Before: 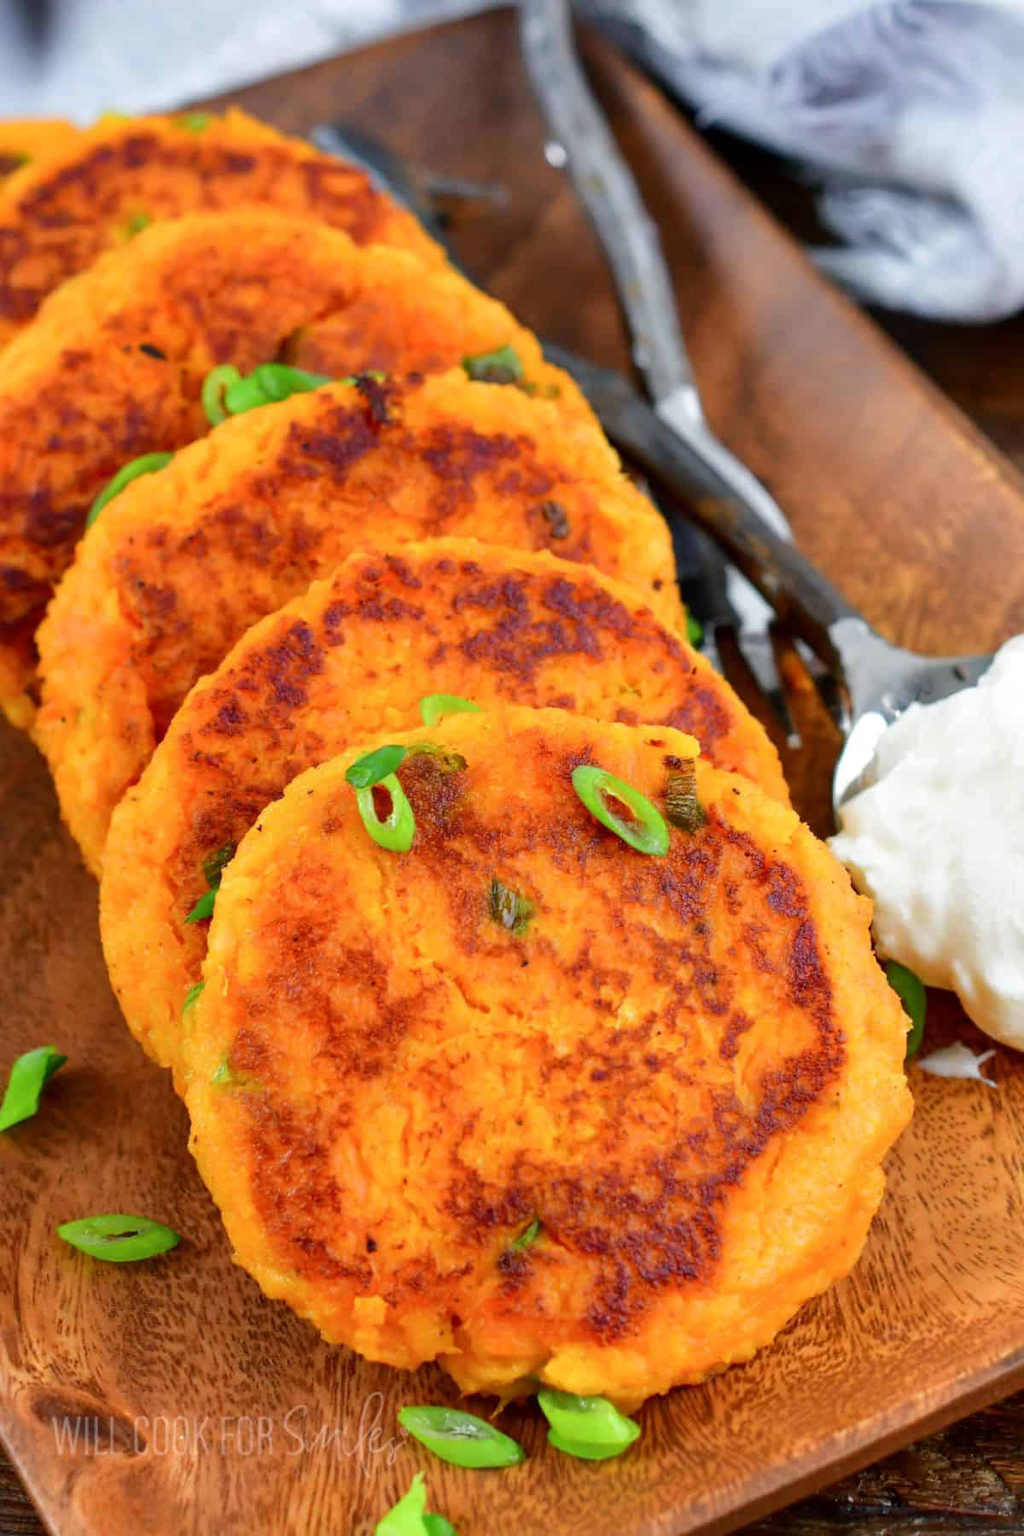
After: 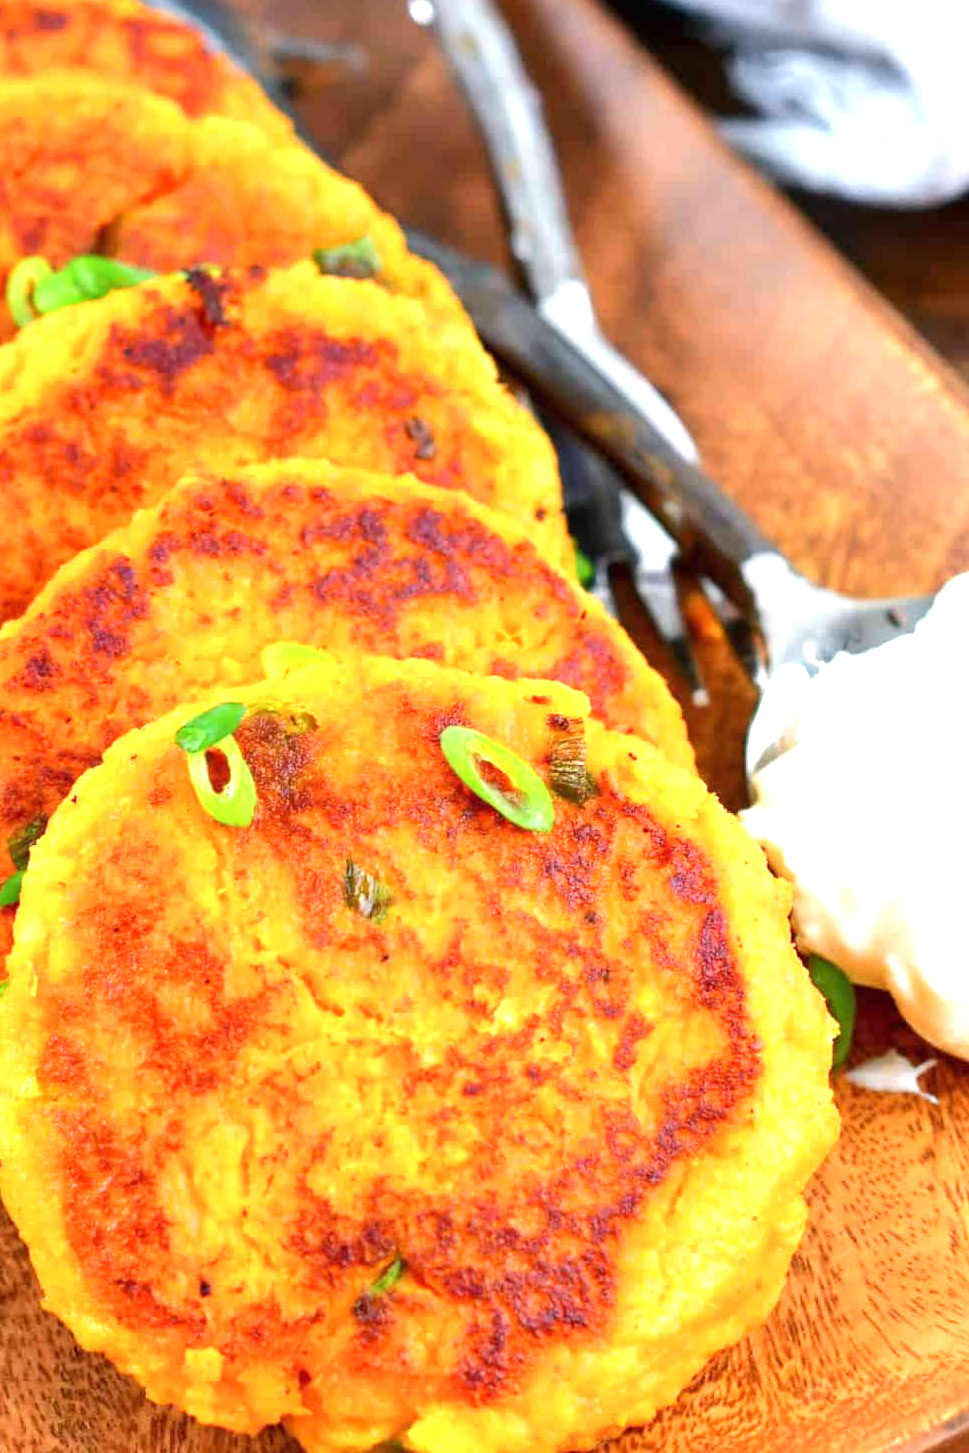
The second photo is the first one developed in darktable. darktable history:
exposure: black level correction 0, exposure 1.099 EV, compensate highlight preservation false
crop: left 19.205%, top 9.53%, right 0%, bottom 9.701%
